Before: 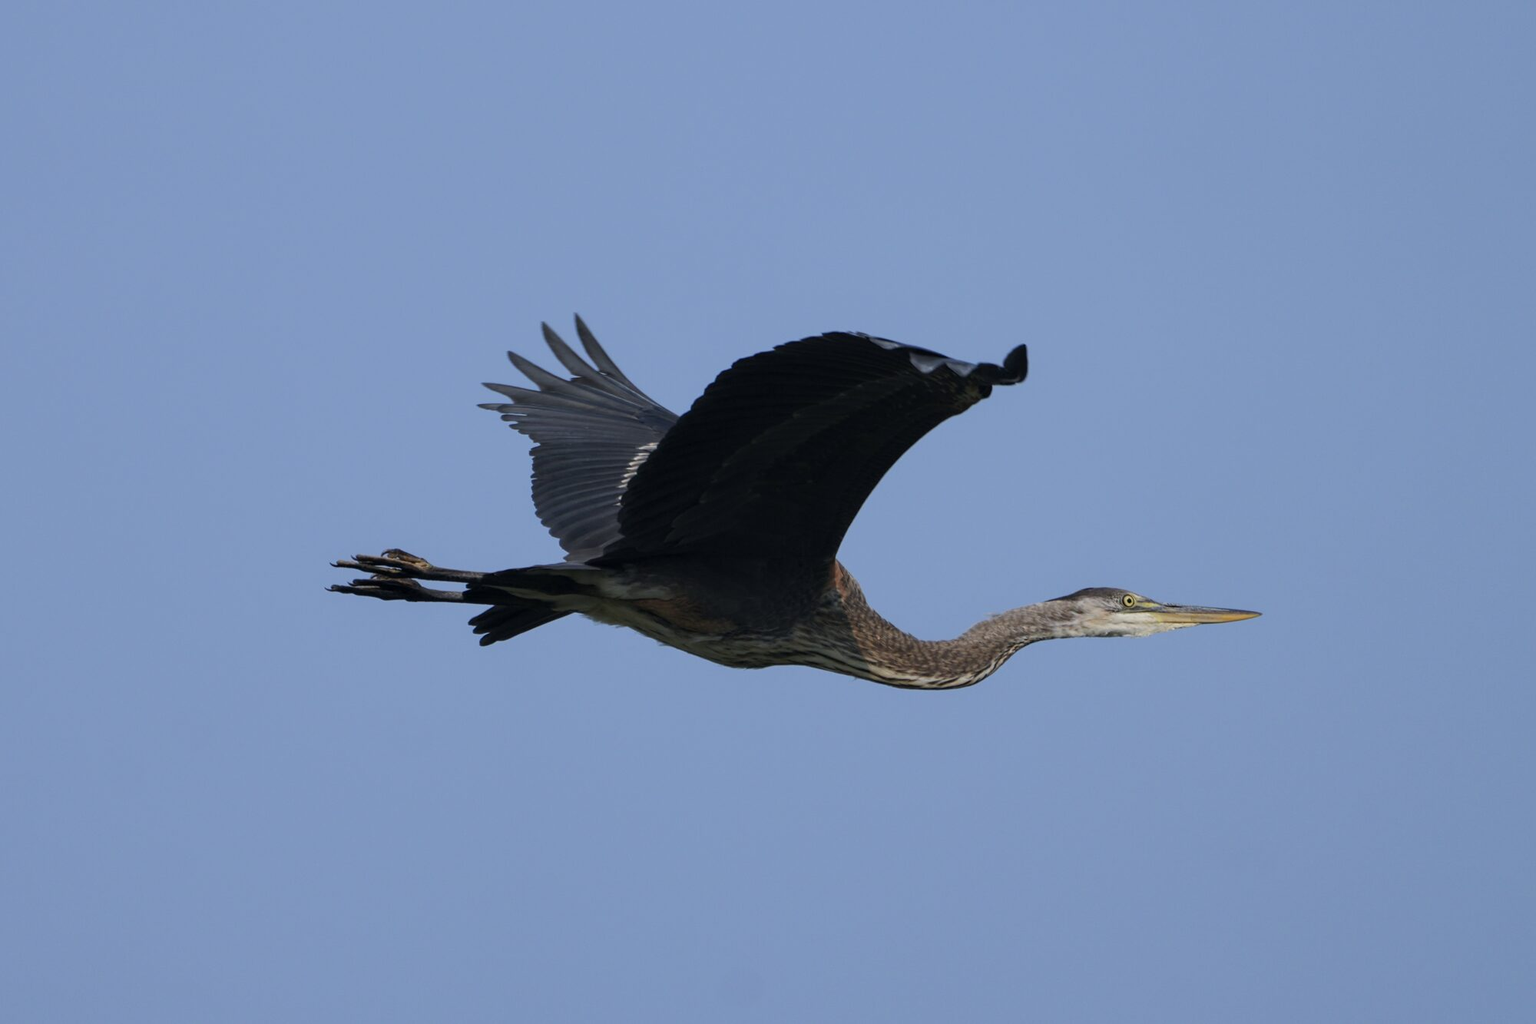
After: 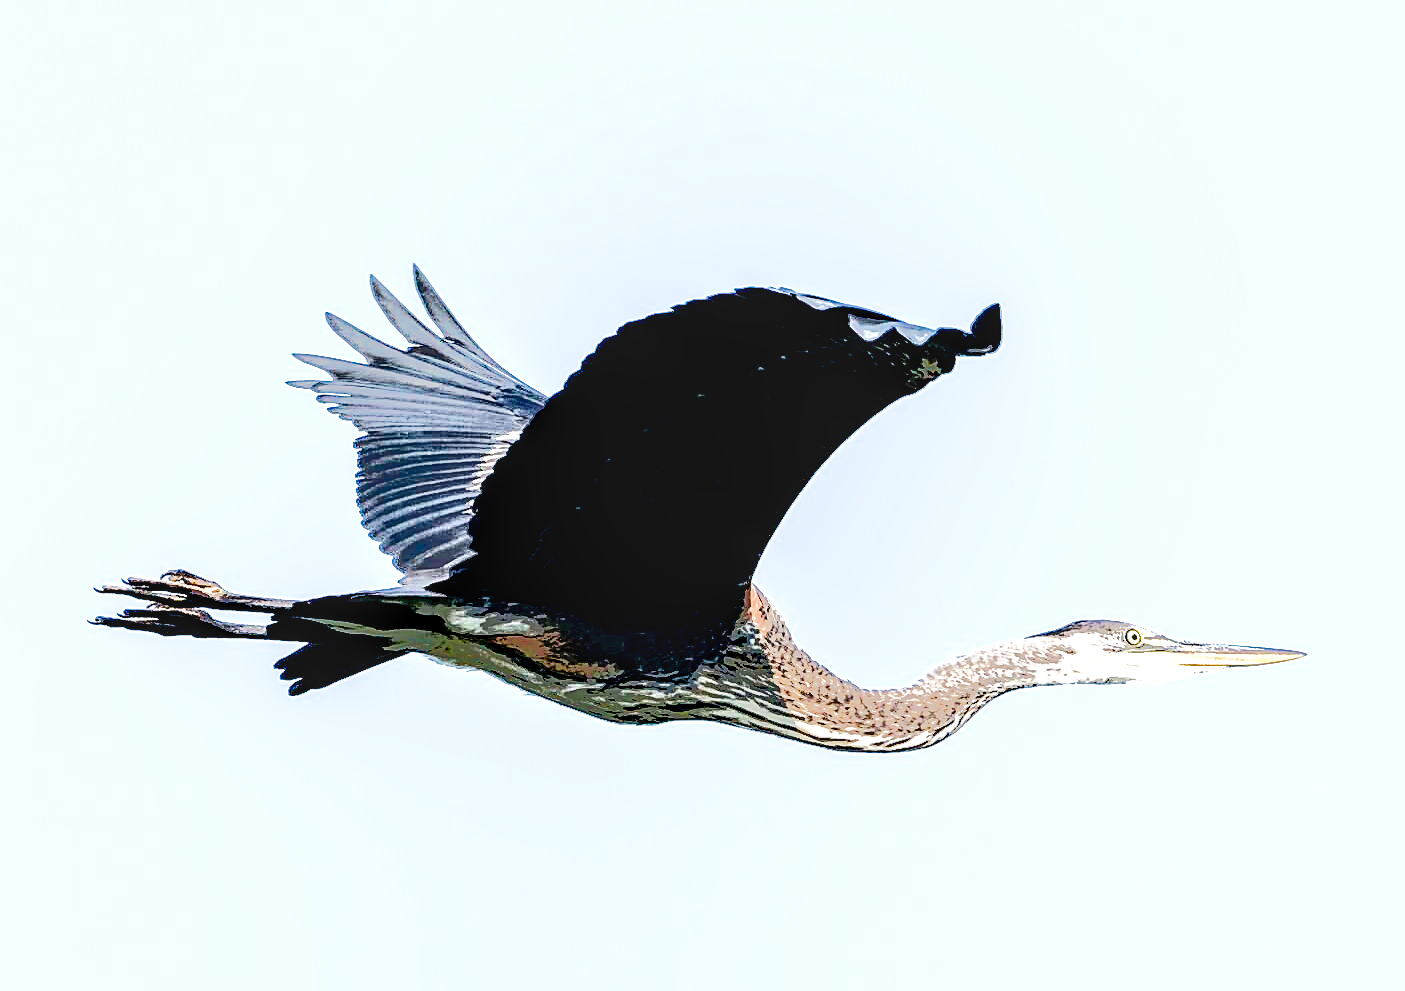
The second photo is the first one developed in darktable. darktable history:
sharpen: radius 1.411, amount 1.233, threshold 0.732
base curve: curves: ch0 [(0, 0) (0.028, 0.03) (0.121, 0.232) (0.46, 0.748) (0.859, 0.968) (1, 1)], preserve colors none
tone equalizer: -7 EV -0.654 EV, -6 EV 0.963 EV, -5 EV -0.484 EV, -4 EV 0.401 EV, -3 EV 0.411 EV, -2 EV 0.121 EV, -1 EV -0.173 EV, +0 EV -0.417 EV, edges refinement/feathering 500, mask exposure compensation -1.57 EV, preserve details no
exposure: black level correction 0.005, exposure 2.085 EV, compensate exposure bias true, compensate highlight preservation false
local contrast: highlights 58%, detail 146%
crop and rotate: left 16.802%, top 10.882%, right 12.918%, bottom 14.731%
color correction: highlights b* -0.018, saturation 0.842
